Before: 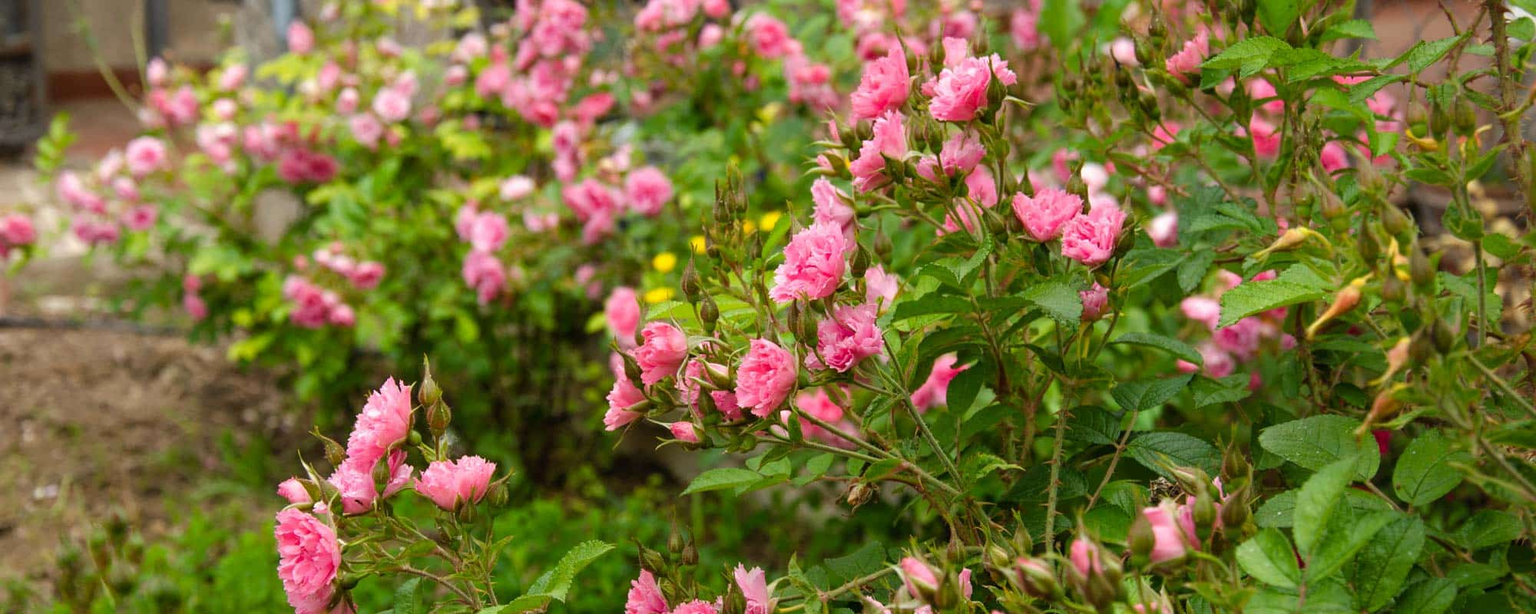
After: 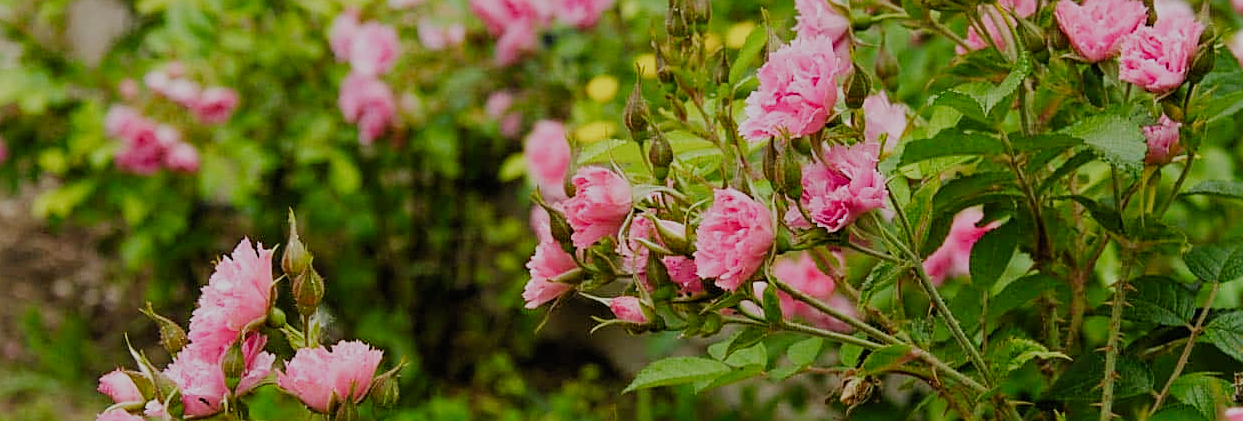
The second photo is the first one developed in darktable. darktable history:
crop: left 13.183%, top 31.711%, right 24.645%, bottom 15.643%
sharpen: on, module defaults
filmic rgb: black relative exposure -7.17 EV, white relative exposure 5.39 EV, hardness 3.02, preserve chrominance no, color science v5 (2021), contrast in shadows safe, contrast in highlights safe
